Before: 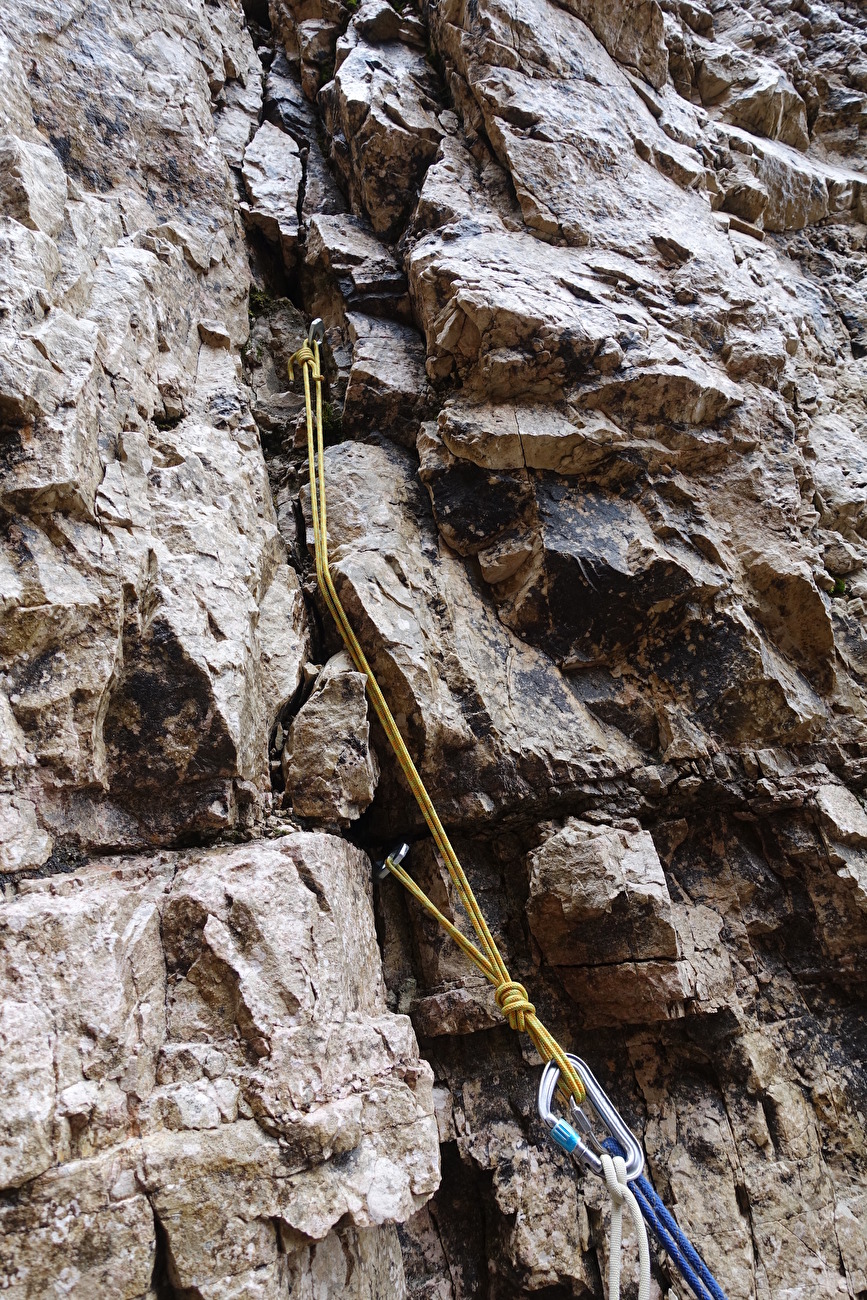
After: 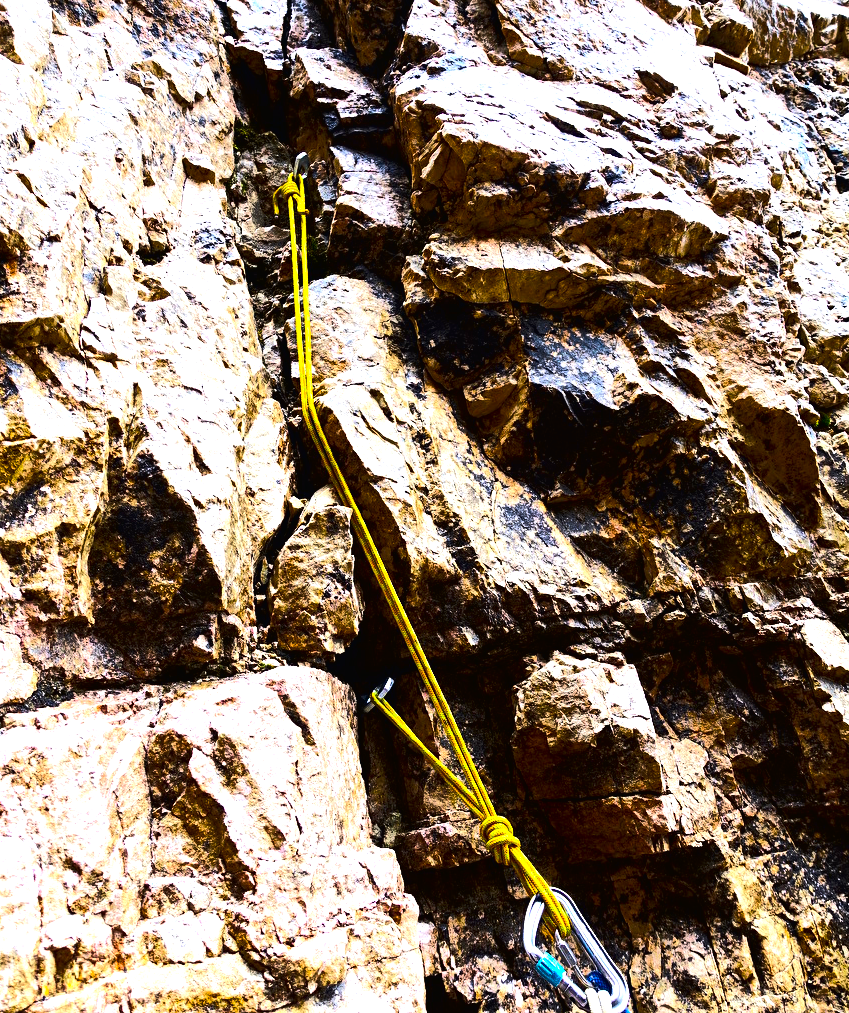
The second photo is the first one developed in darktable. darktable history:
tone curve: curves: ch0 [(0, 0.013) (0.054, 0.018) (0.205, 0.191) (0.289, 0.292) (0.39, 0.424) (0.493, 0.551) (0.666, 0.743) (0.795, 0.841) (1, 0.998)]; ch1 [(0, 0) (0.385, 0.343) (0.439, 0.415) (0.494, 0.495) (0.501, 0.501) (0.51, 0.509) (0.548, 0.554) (0.586, 0.601) (0.66, 0.687) (0.783, 0.804) (1, 1)]; ch2 [(0, 0) (0.304, 0.31) (0.403, 0.399) (0.441, 0.428) (0.47, 0.469) (0.498, 0.496) (0.524, 0.538) (0.566, 0.579) (0.633, 0.665) (0.7, 0.711) (1, 1)], color space Lab, independent channels, preserve colors none
crop and rotate: left 1.814%, top 12.818%, right 0.25%, bottom 9.225%
color balance rgb: linear chroma grading › global chroma 40.15%, perceptual saturation grading › global saturation 60.58%, perceptual saturation grading › highlights 20.44%, perceptual saturation grading › shadows -50.36%, perceptual brilliance grading › highlights 2.19%, perceptual brilliance grading › mid-tones -50.36%, perceptual brilliance grading › shadows -50.36%
exposure: black level correction 0, exposure 1.173 EV, compensate exposure bias true, compensate highlight preservation false
